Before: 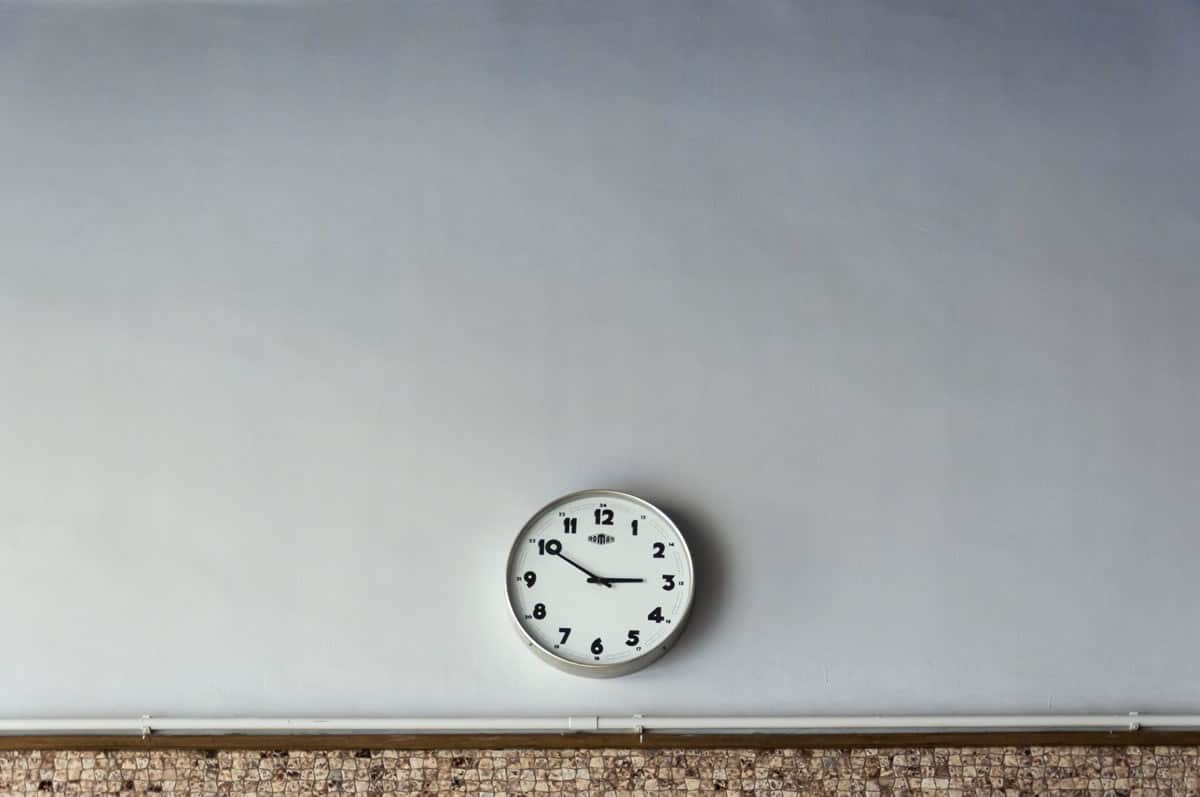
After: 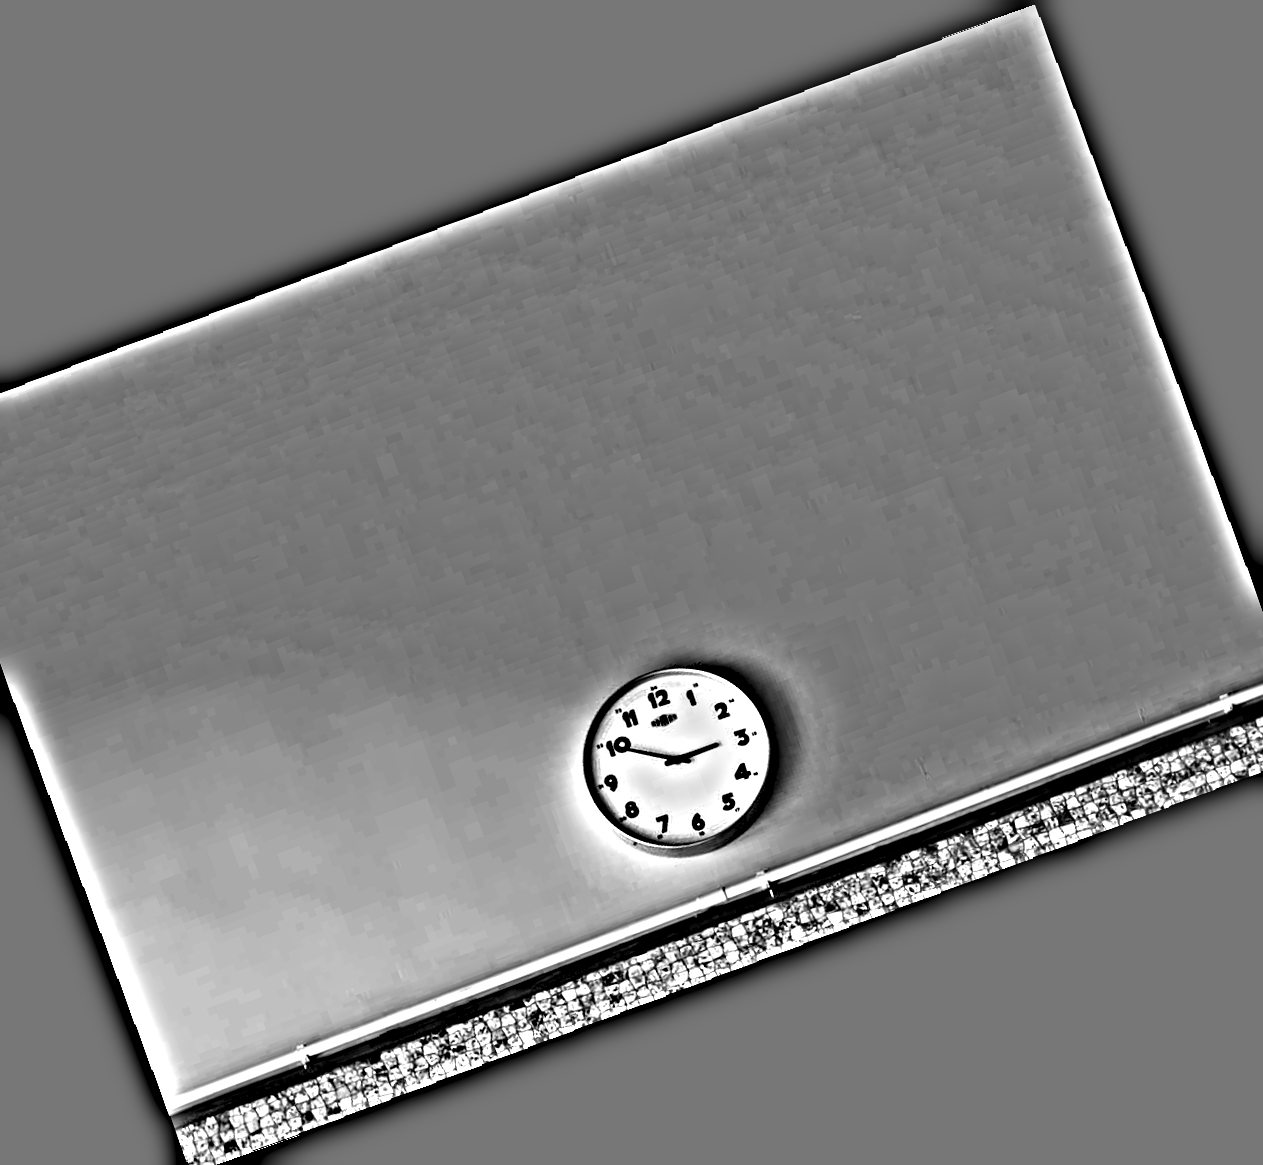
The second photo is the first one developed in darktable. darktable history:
tone equalizer: -8 EV -0.75 EV, -7 EV -0.7 EV, -6 EV -0.6 EV, -5 EV -0.4 EV, -3 EV 0.4 EV, -2 EV 0.6 EV, -1 EV 0.7 EV, +0 EV 0.75 EV, edges refinement/feathering 500, mask exposure compensation -1.57 EV, preserve details no
crop and rotate: angle 19.43°, left 6.812%, right 4.125%, bottom 1.087%
exposure: exposure 0.426 EV, compensate highlight preservation false
haze removal: strength 0.29, distance 0.25, compatibility mode true, adaptive false
rotate and perspective: rotation -1.17°, automatic cropping off
highpass: on, module defaults
